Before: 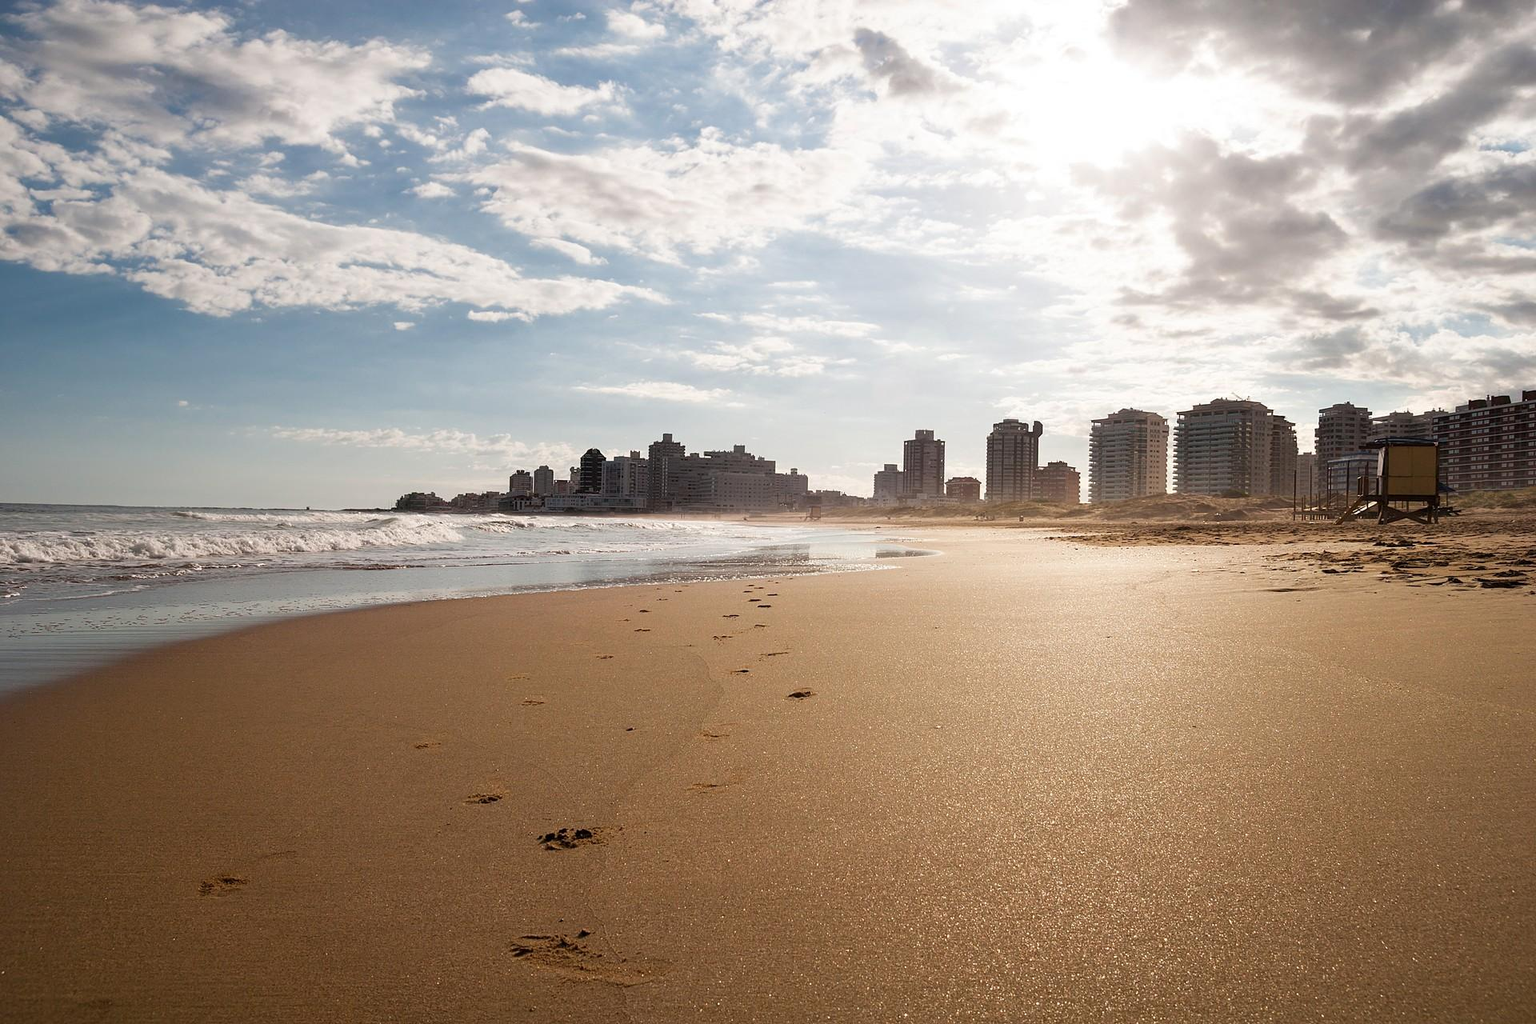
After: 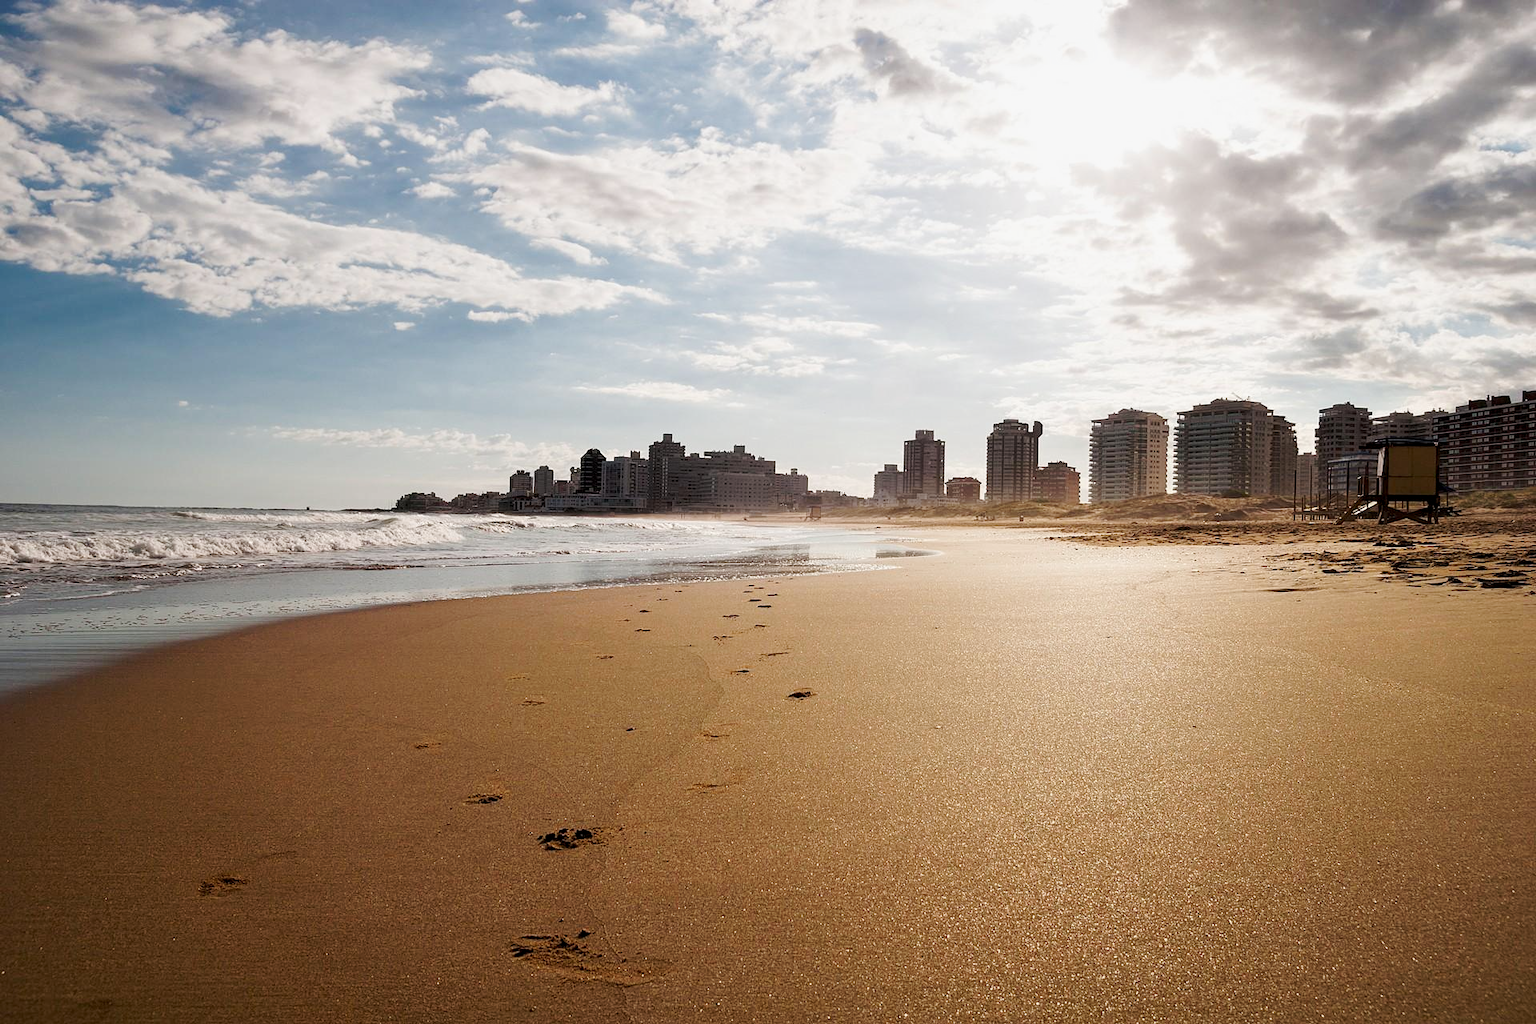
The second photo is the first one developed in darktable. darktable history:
local contrast: highlights 106%, shadows 102%, detail 119%, midtone range 0.2
tone curve: curves: ch0 [(0, 0) (0.068, 0.031) (0.175, 0.132) (0.337, 0.304) (0.498, 0.511) (0.748, 0.762) (0.993, 0.954)]; ch1 [(0, 0) (0.294, 0.184) (0.359, 0.34) (0.362, 0.35) (0.43, 0.41) (0.469, 0.453) (0.495, 0.489) (0.54, 0.563) (0.612, 0.641) (1, 1)]; ch2 [(0, 0) (0.431, 0.419) (0.495, 0.502) (0.524, 0.534) (0.557, 0.56) (0.634, 0.654) (0.728, 0.722) (1, 1)], preserve colors none
